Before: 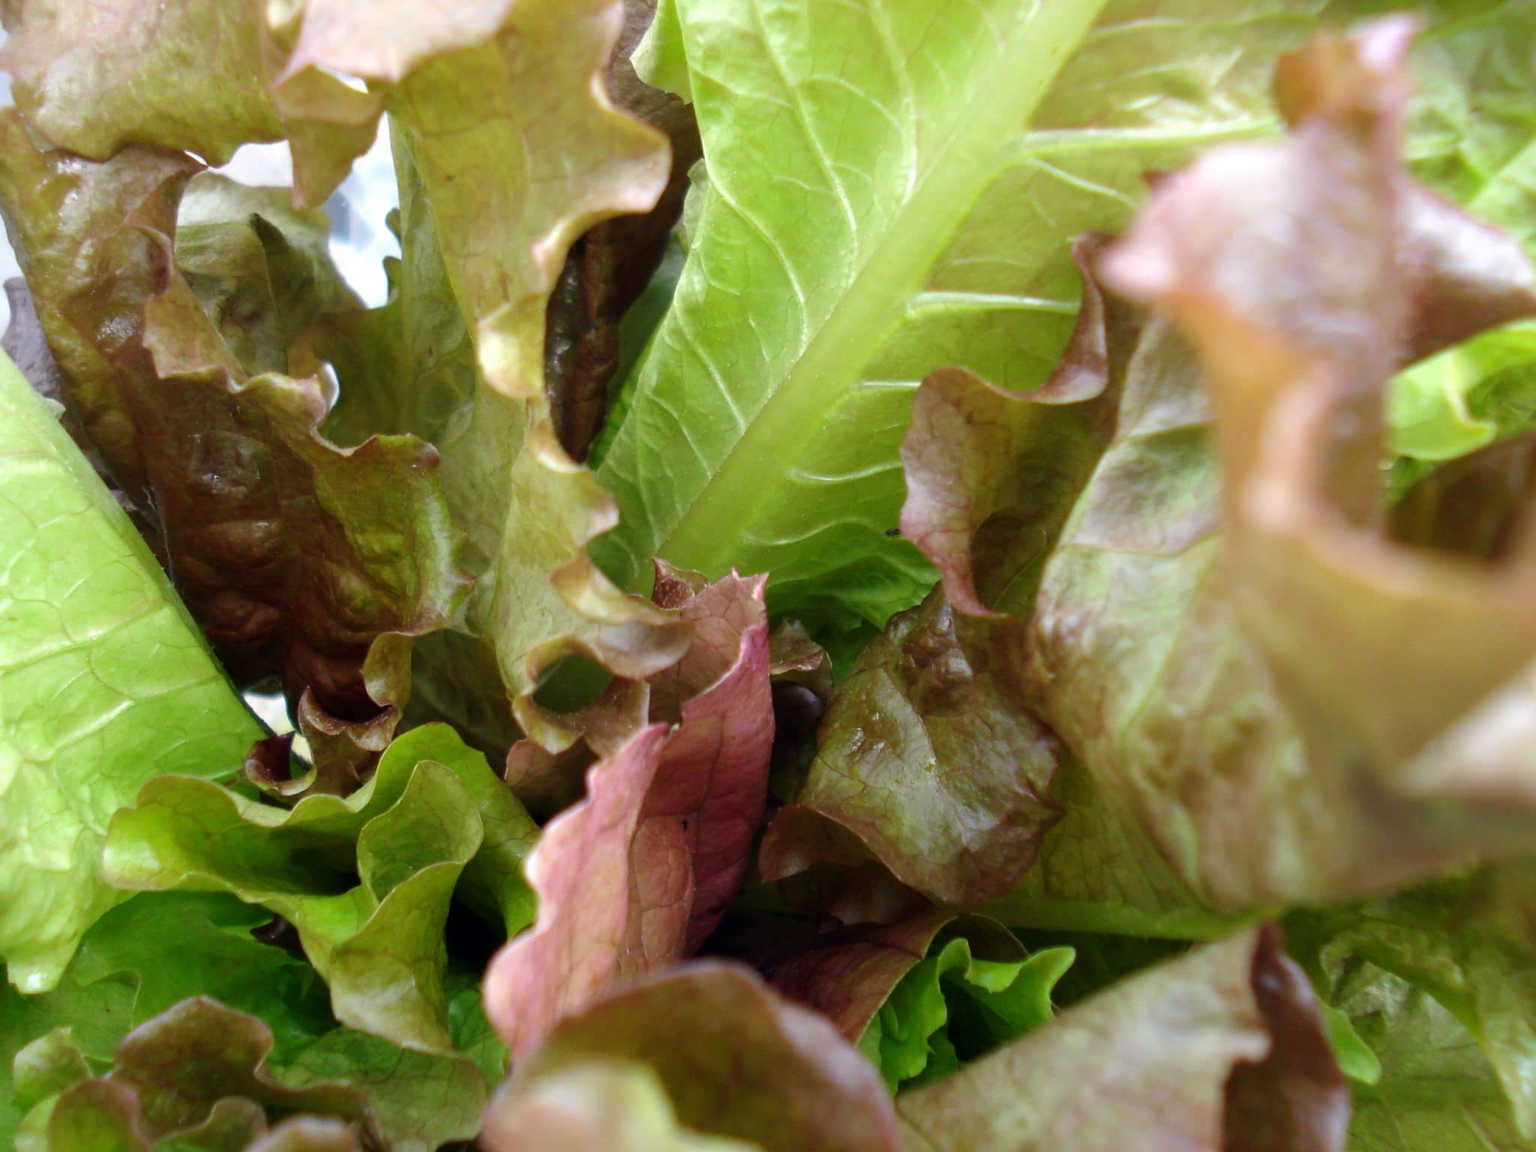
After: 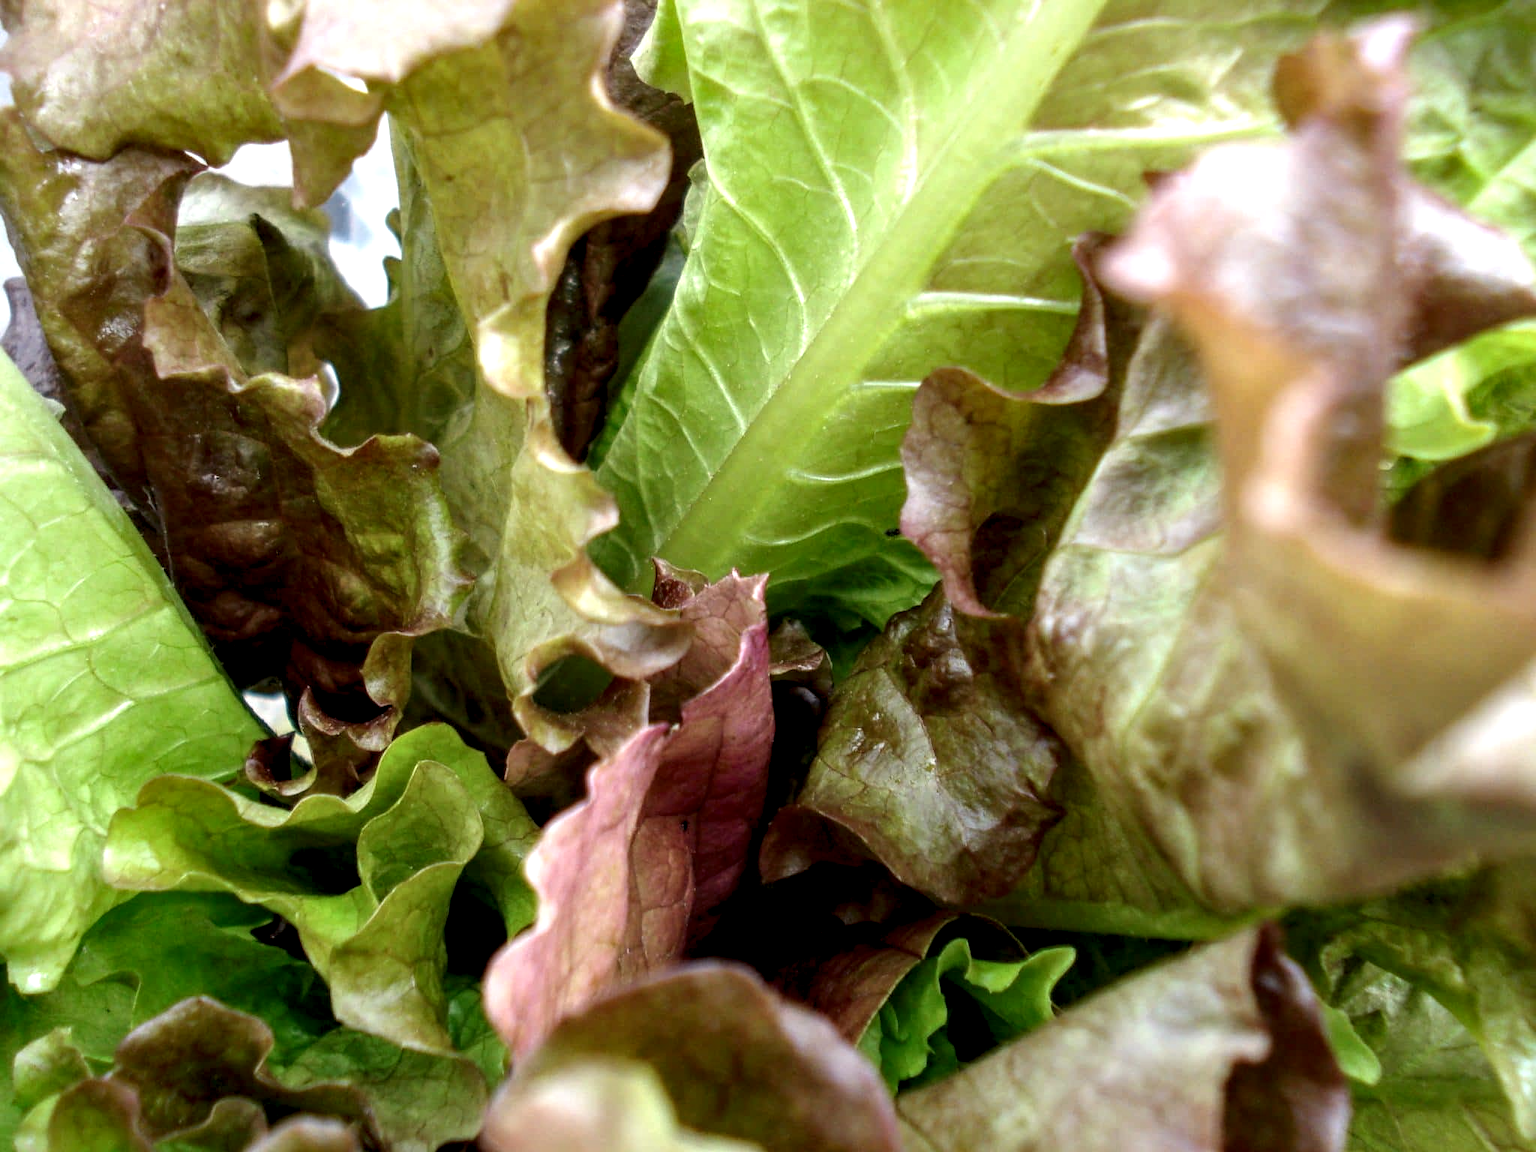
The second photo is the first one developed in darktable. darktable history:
local contrast: highlights 65%, shadows 53%, detail 169%, midtone range 0.508
